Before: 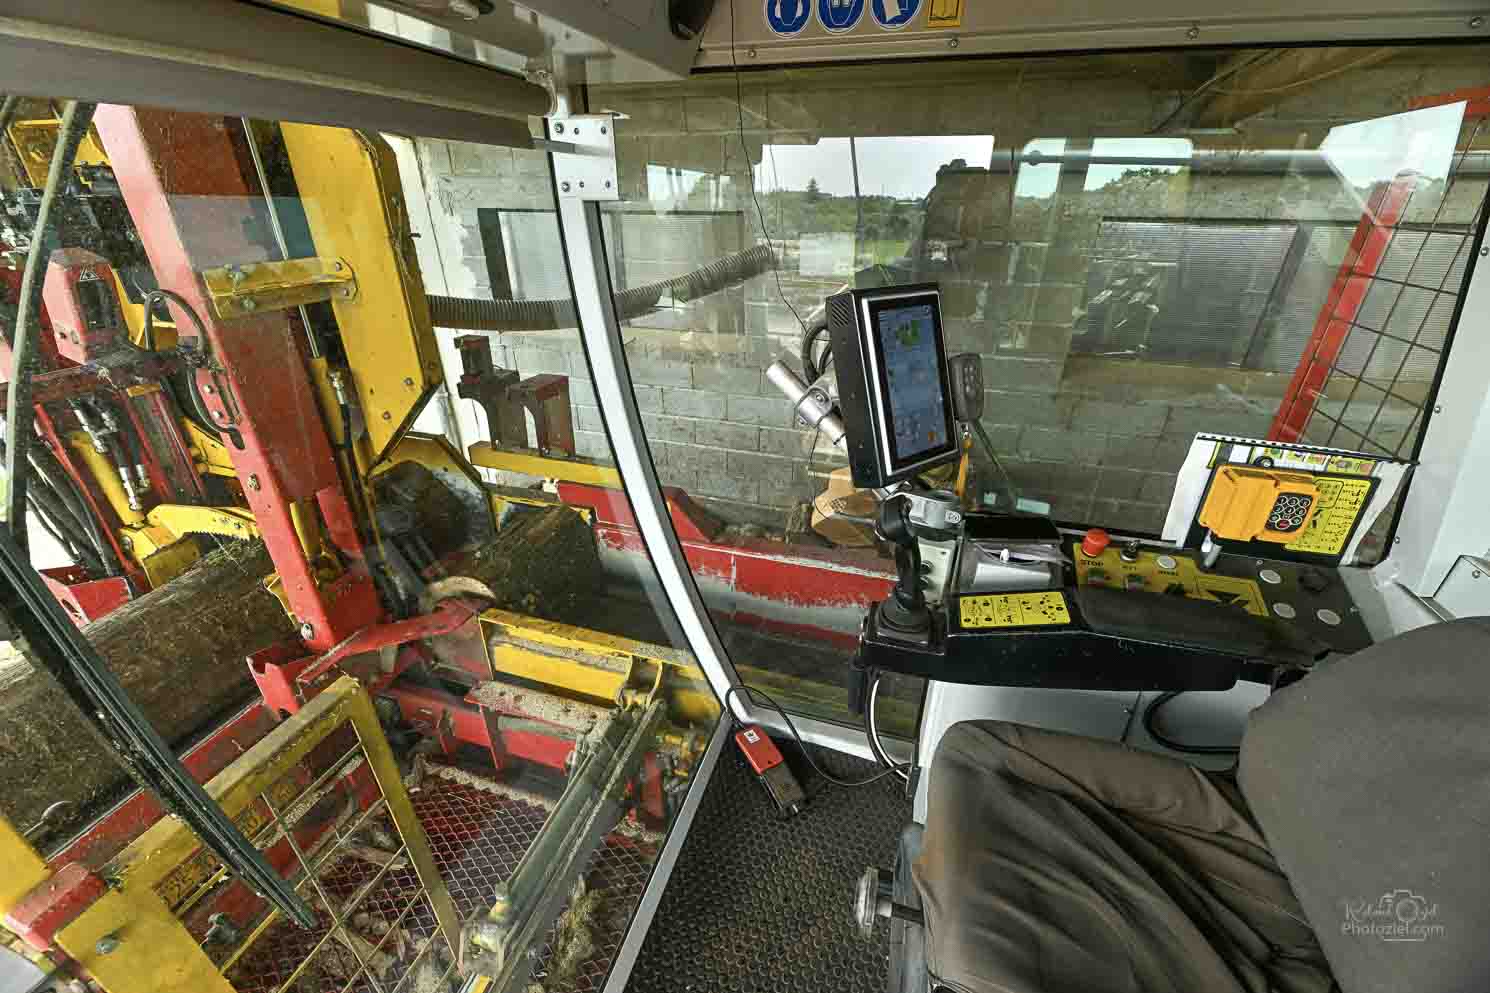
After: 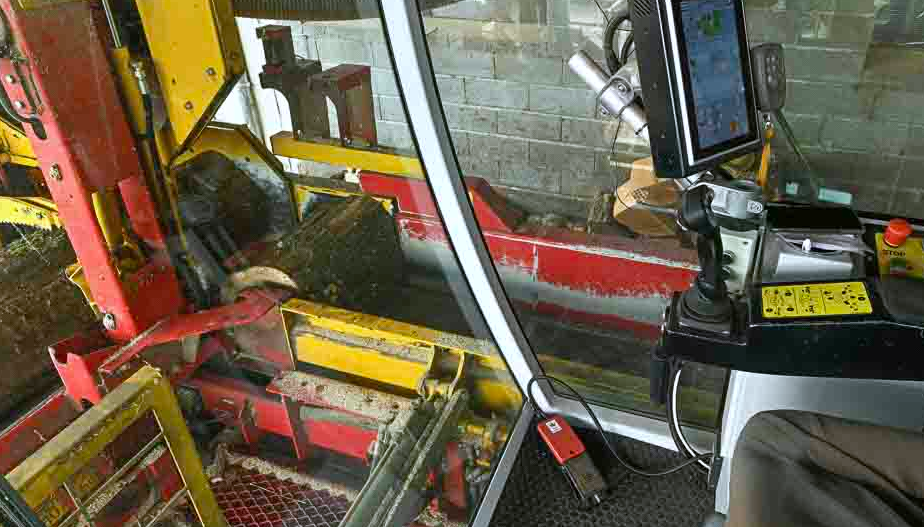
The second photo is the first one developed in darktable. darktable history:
crop: left 13.312%, top 31.28%, right 24.627%, bottom 15.582%
white balance: red 0.984, blue 1.059
